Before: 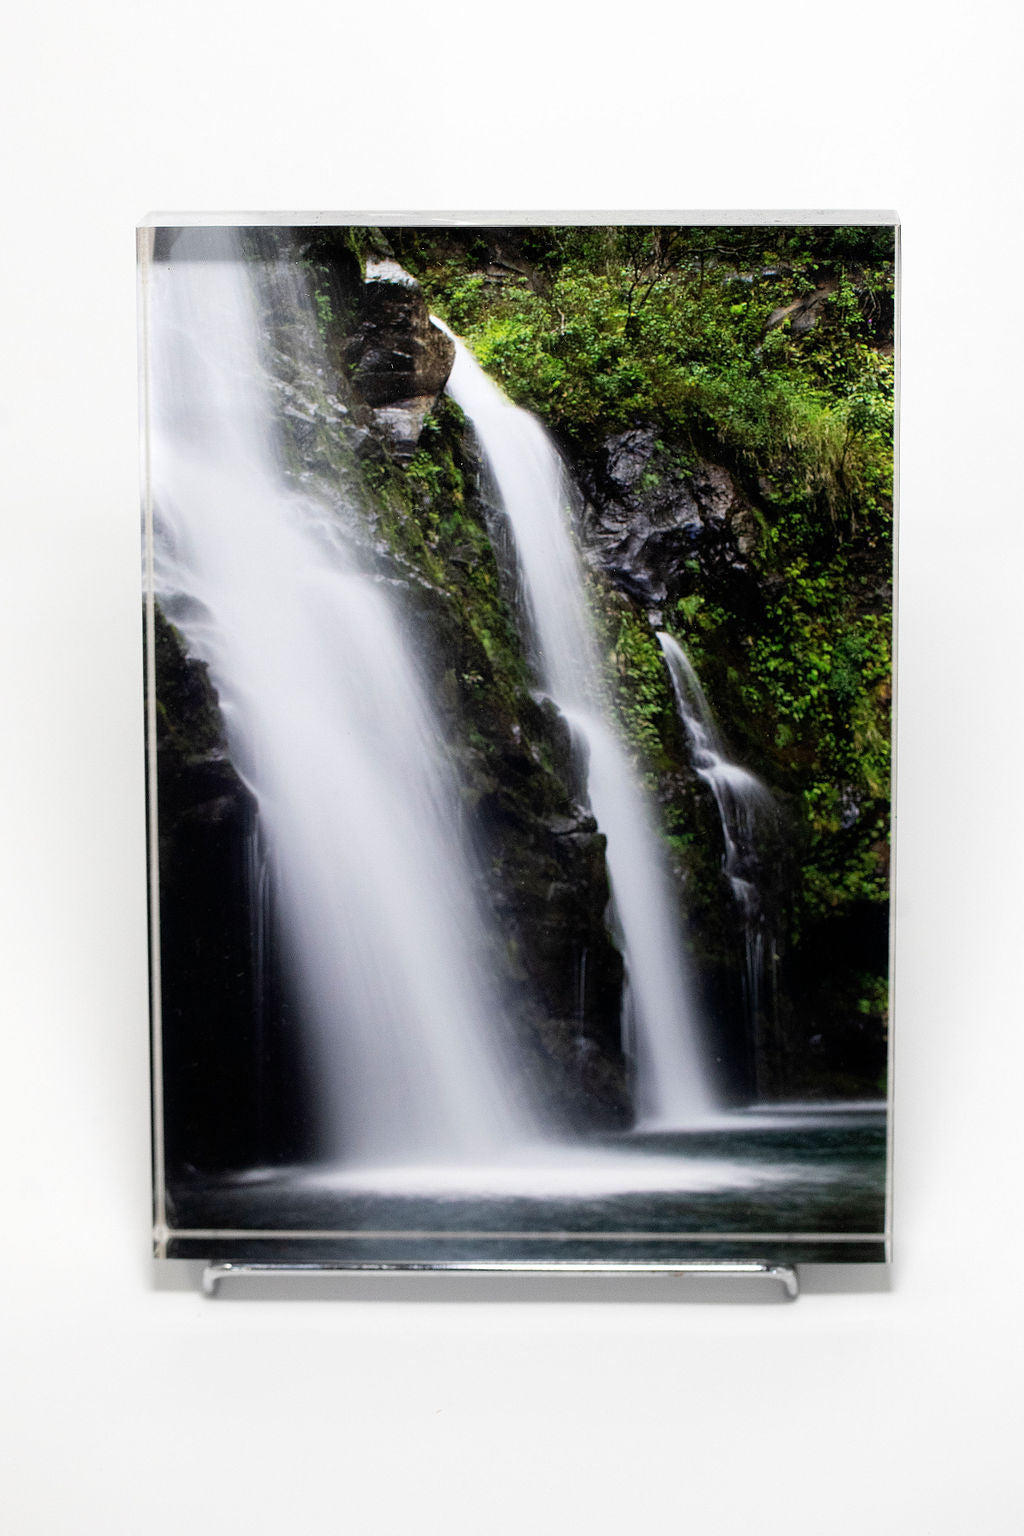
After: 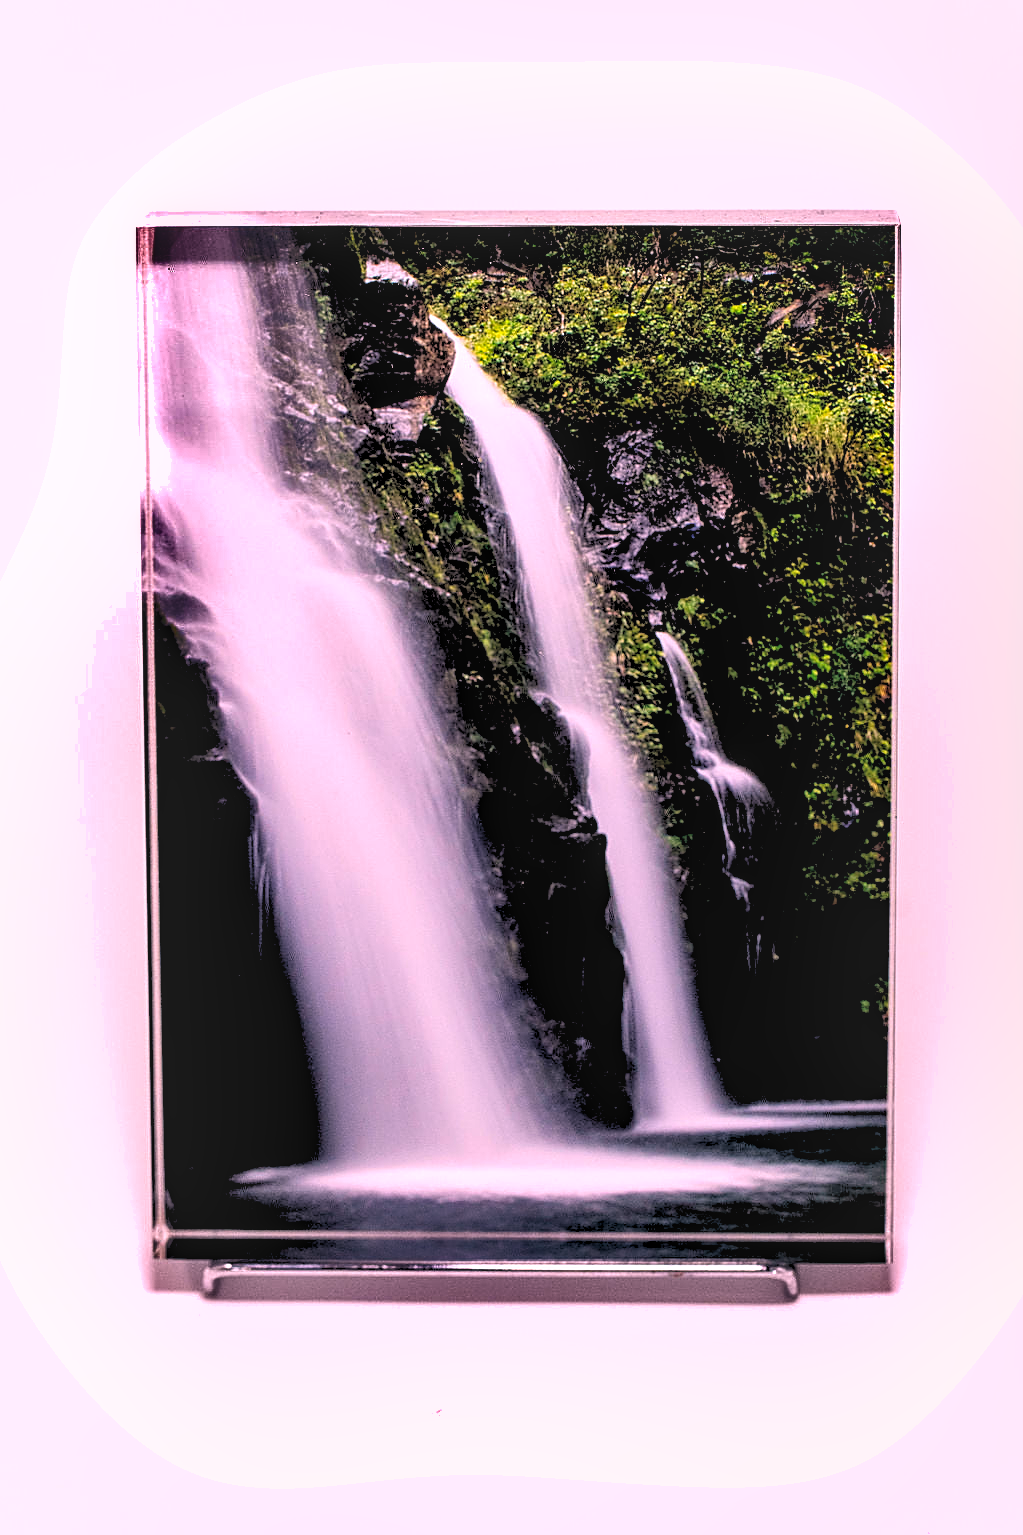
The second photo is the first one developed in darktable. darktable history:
shadows and highlights: shadows 24.5, highlights -78.15, soften with gaussian
local contrast: on, module defaults
color balance rgb: shadows lift › hue 87.51°, highlights gain › chroma 1.35%, highlights gain › hue 55.1°, global offset › chroma 0.13%, global offset › hue 253.66°, perceptual saturation grading › global saturation 16.38%
rgb levels: levels [[0.029, 0.461, 0.922], [0, 0.5, 1], [0, 0.5, 1]]
sharpen: on, module defaults
white balance: red 1.188, blue 1.11
